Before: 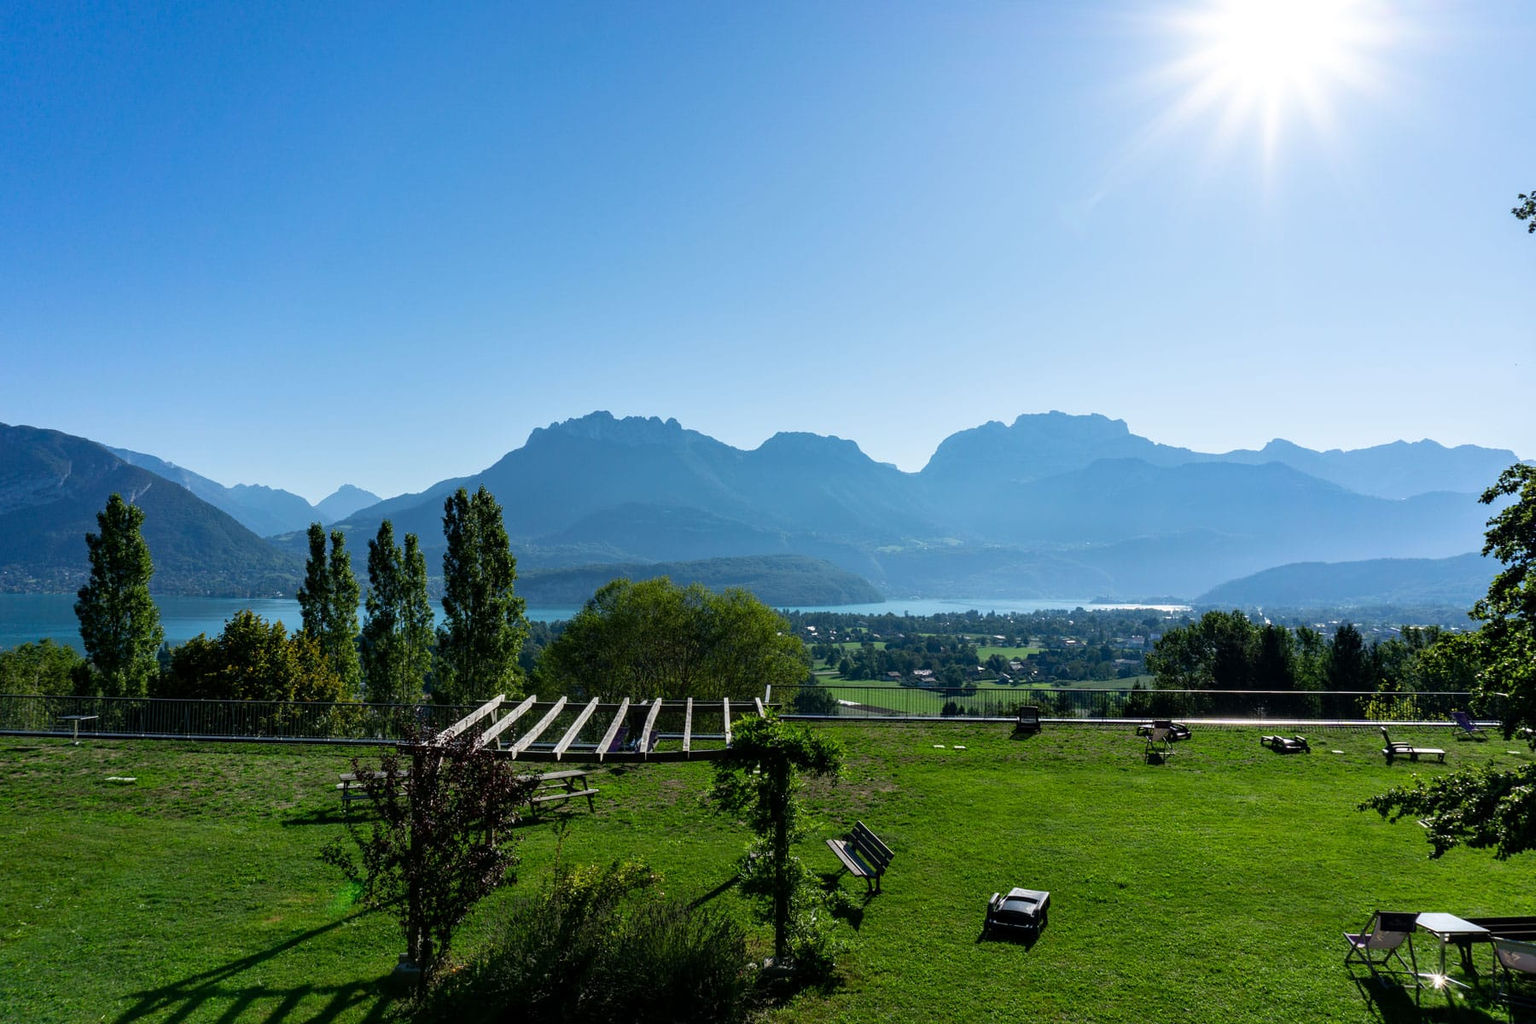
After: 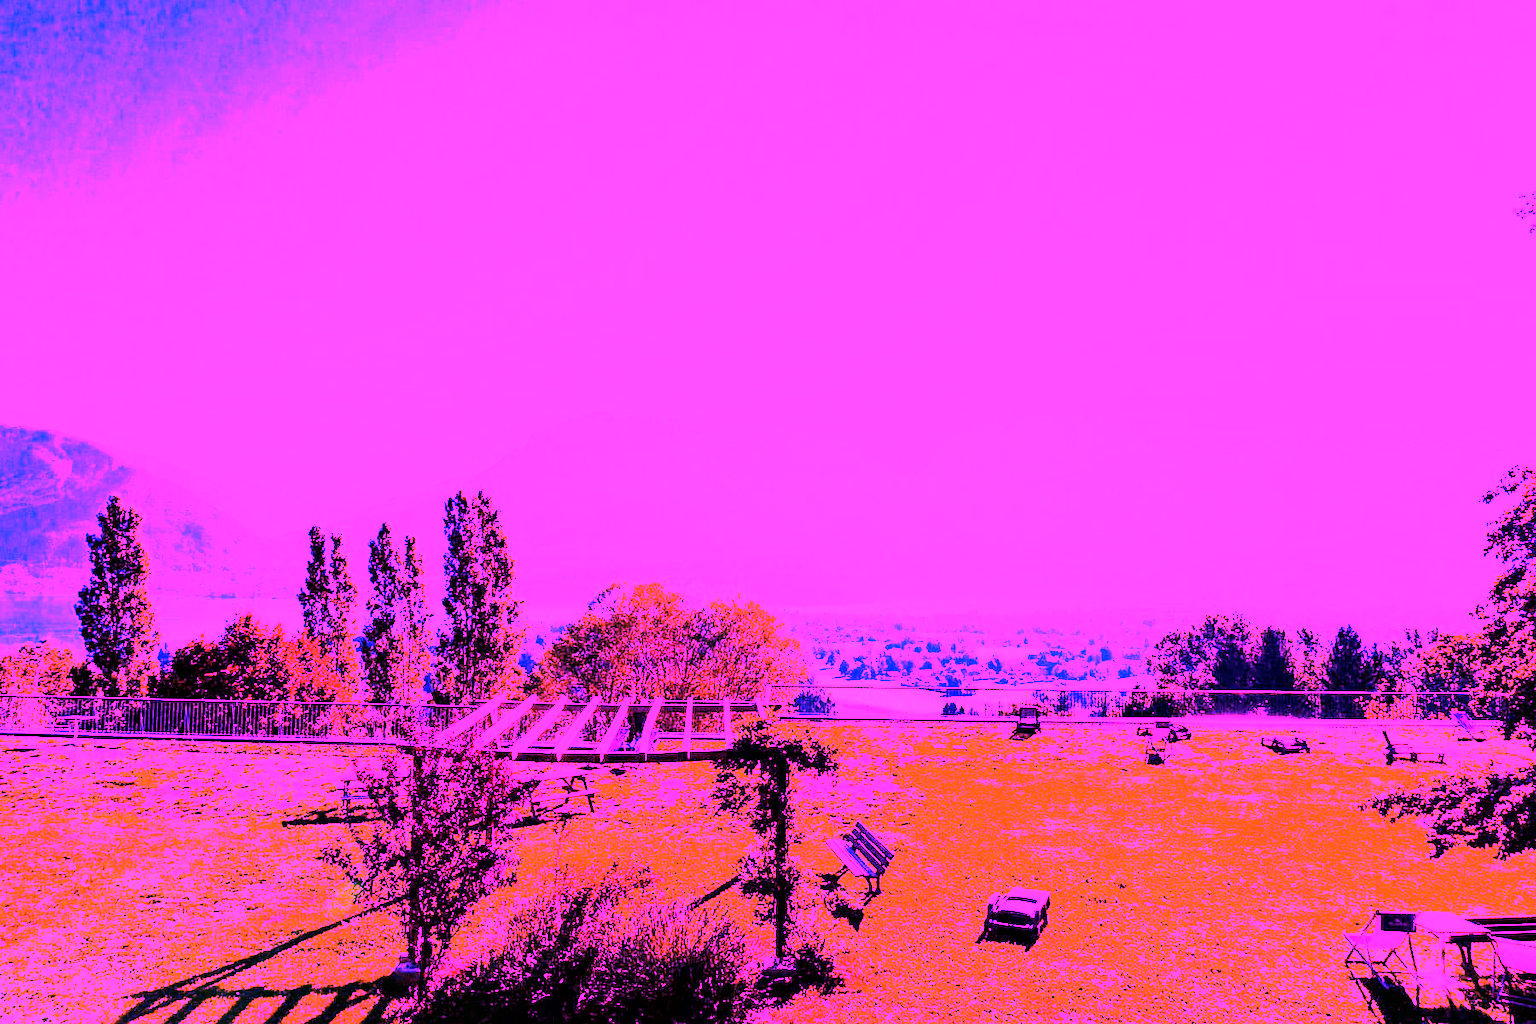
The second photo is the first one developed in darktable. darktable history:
base curve: curves: ch0 [(0, 0) (0.005, 0.002) (0.193, 0.295) (0.399, 0.664) (0.75, 0.928) (1, 1)]
white balance: red 8, blue 8
